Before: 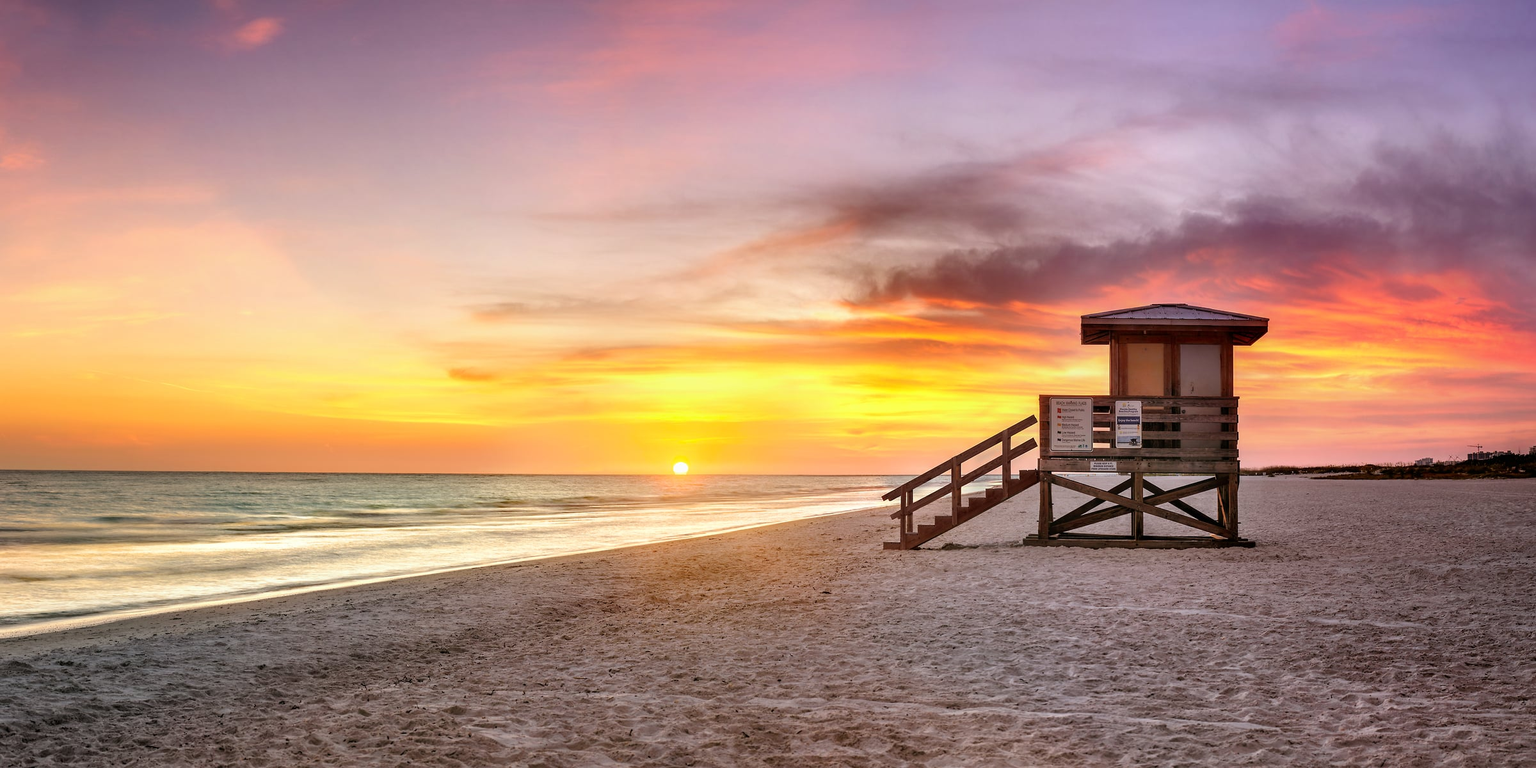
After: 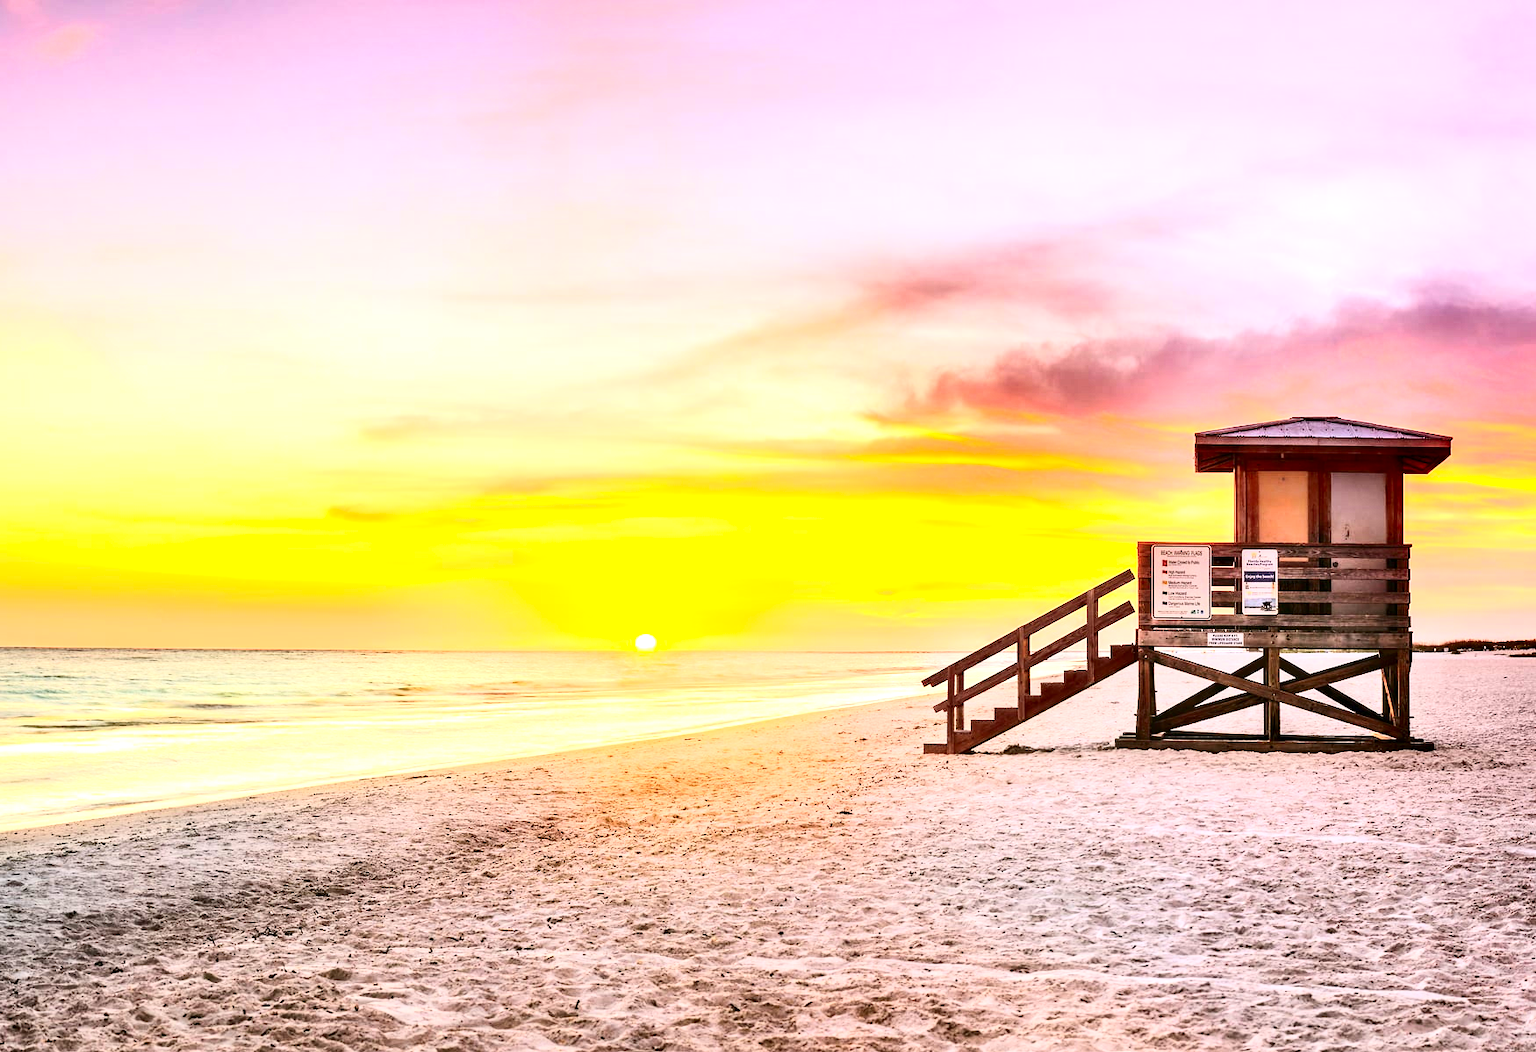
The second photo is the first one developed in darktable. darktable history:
crop: left 13.685%, top 0%, right 13.391%
exposure: exposure 1.152 EV, compensate highlight preservation false
contrast brightness saturation: contrast 0.398, brightness 0.111, saturation 0.205
